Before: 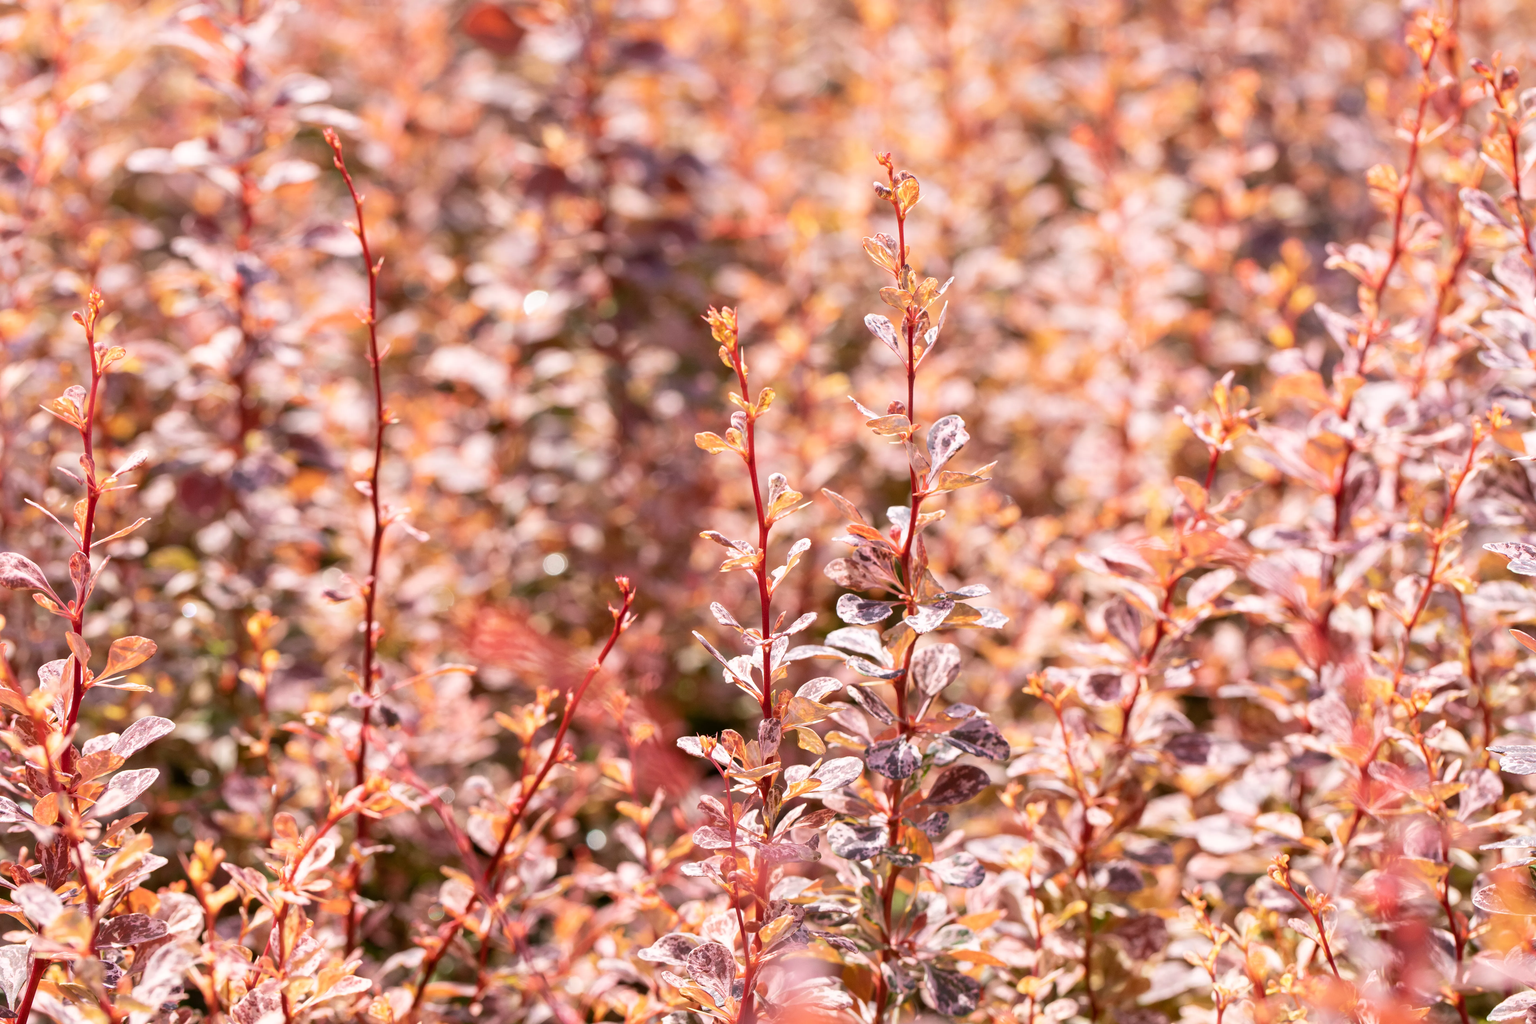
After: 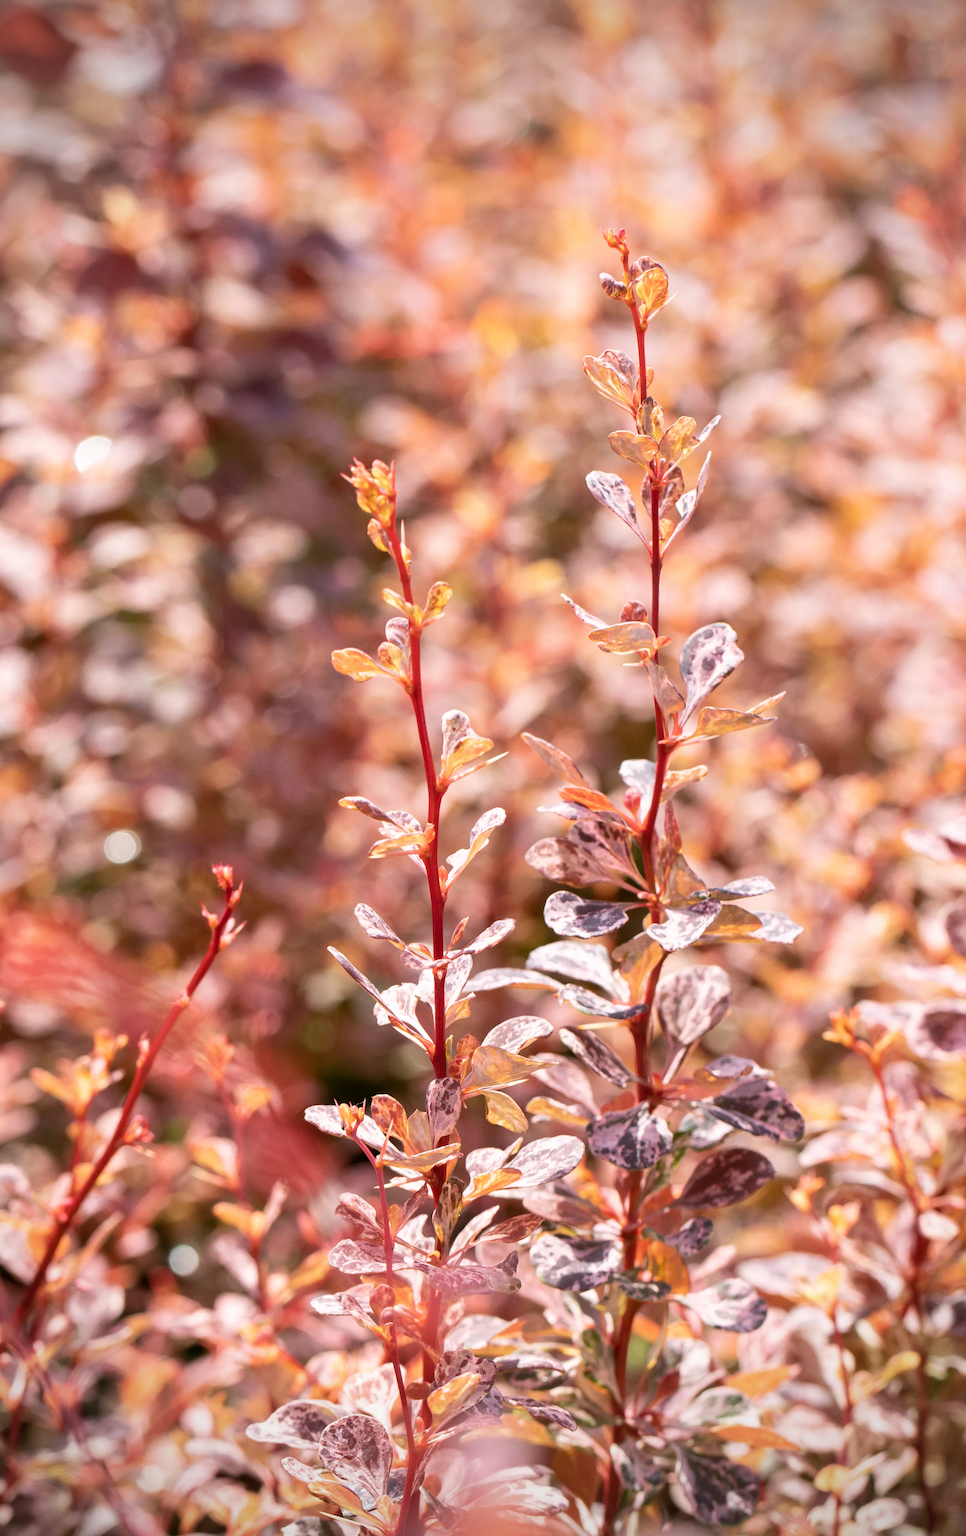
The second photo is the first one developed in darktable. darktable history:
crop: left 30.878%, right 27.085%
vignetting: fall-off radius 64.21%, brightness -0.812
